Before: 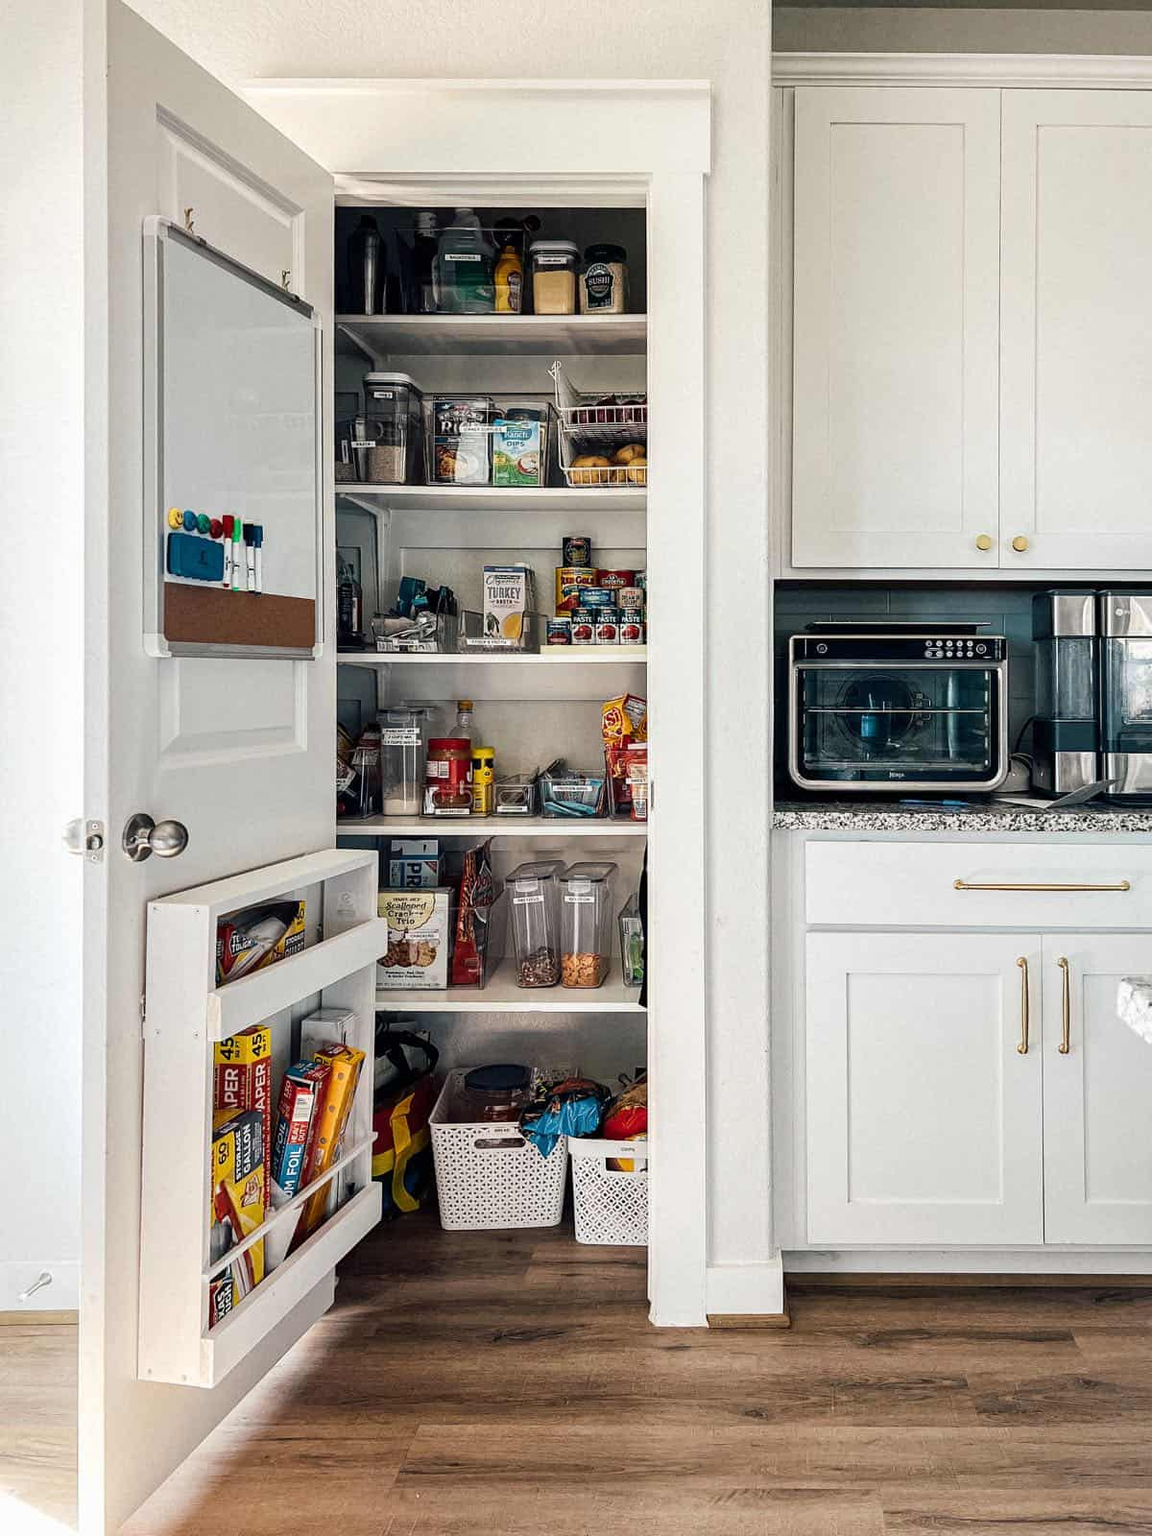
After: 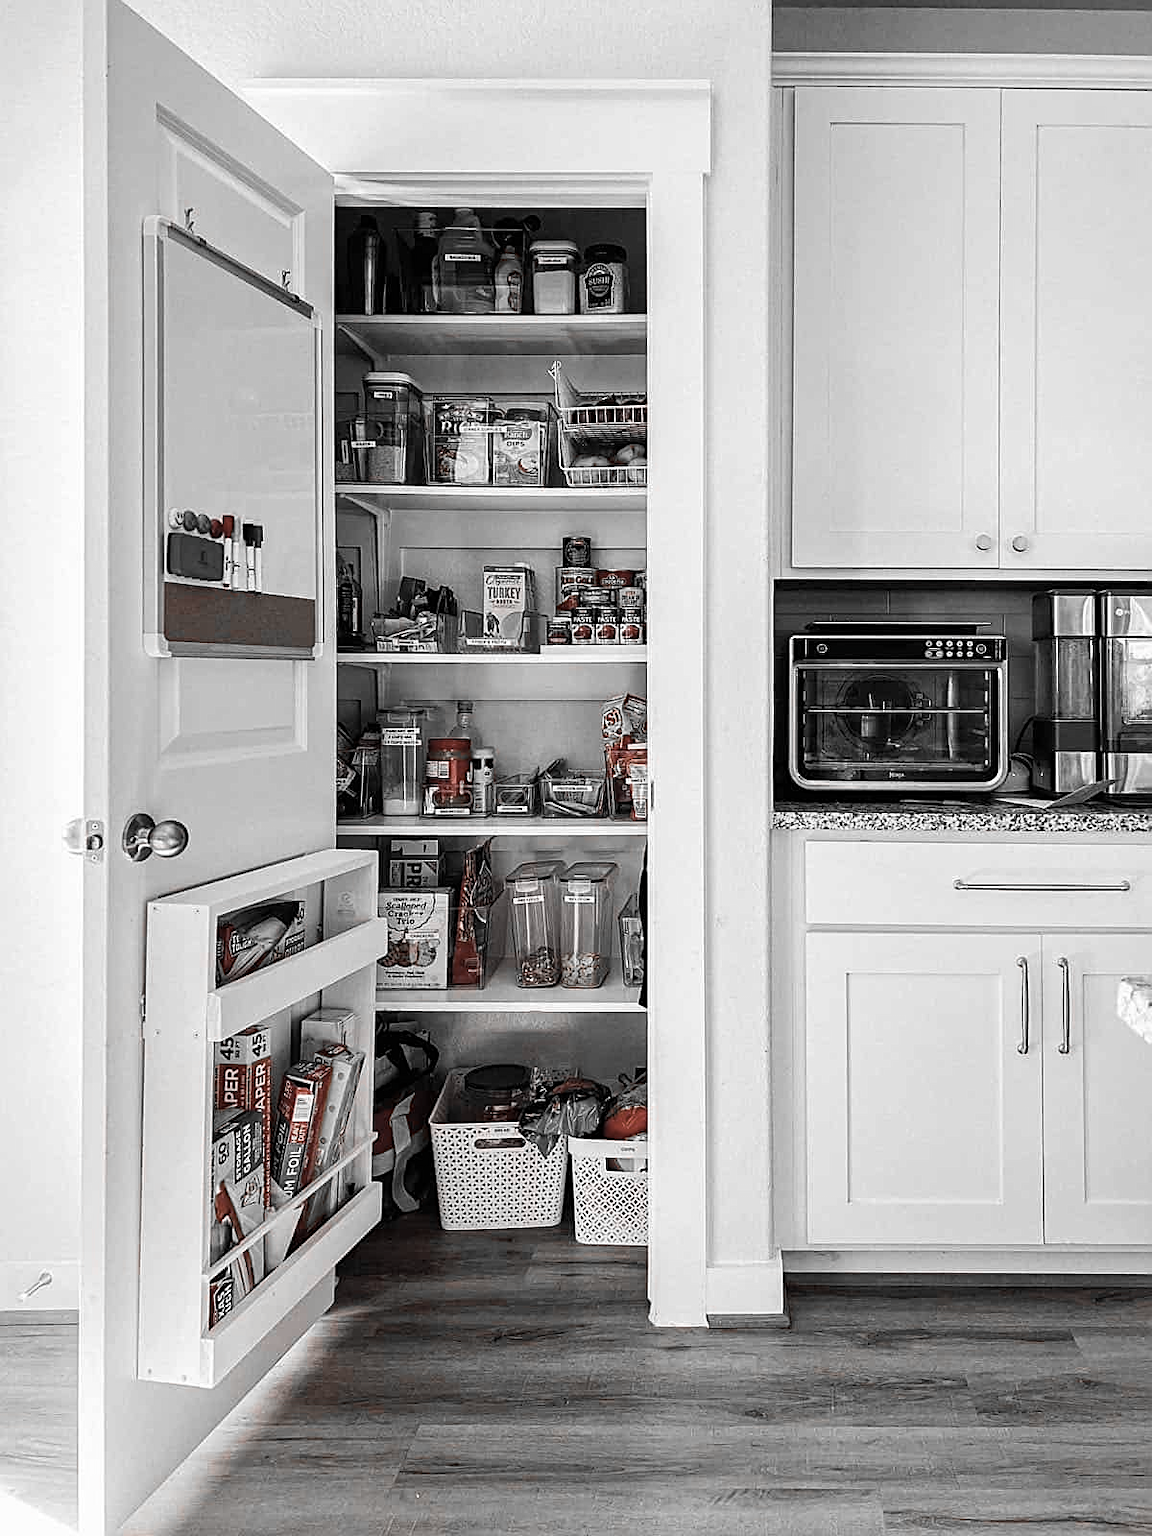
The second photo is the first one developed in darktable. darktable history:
color zones: curves: ch1 [(0, 0.006) (0.094, 0.285) (0.171, 0.001) (0.429, 0.001) (0.571, 0.003) (0.714, 0.004) (0.857, 0.004) (1, 0.006)]
sharpen: on, module defaults
